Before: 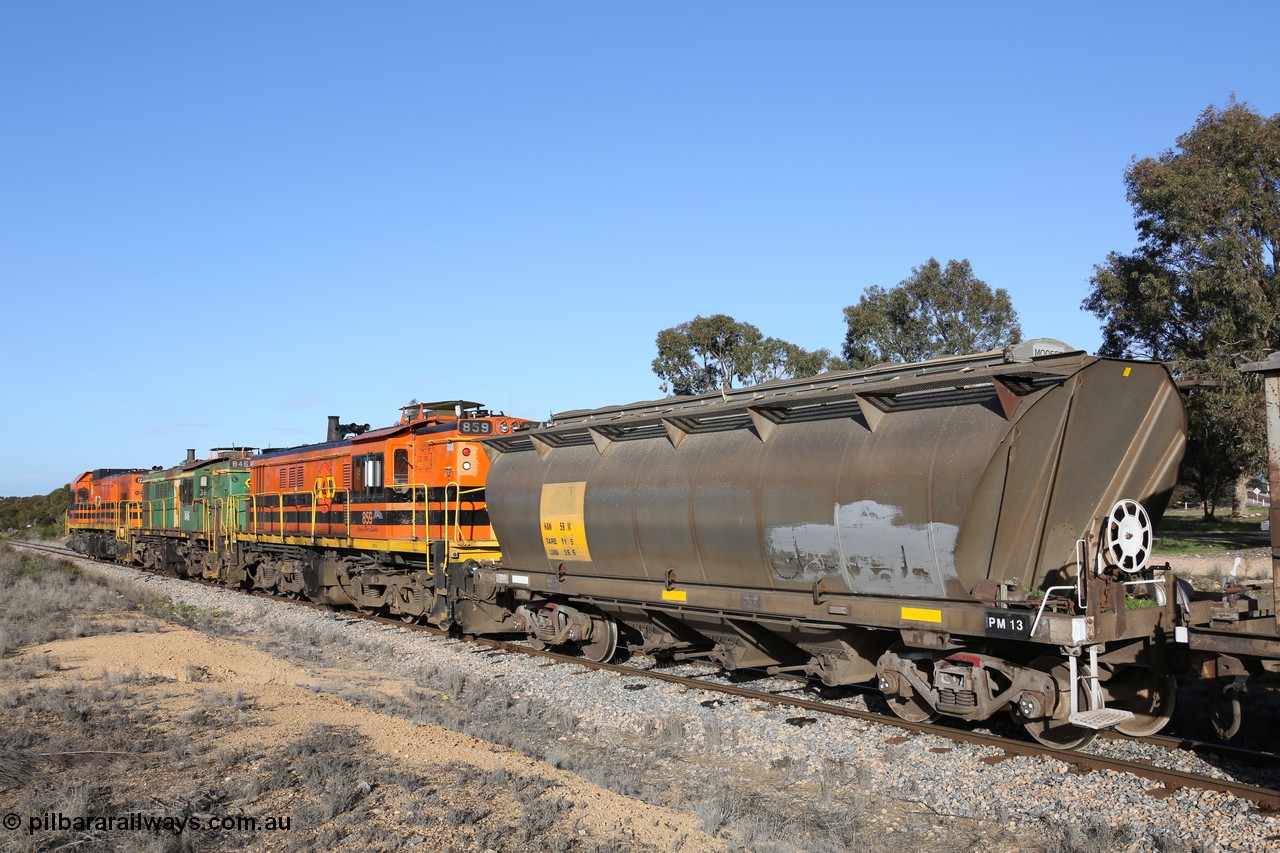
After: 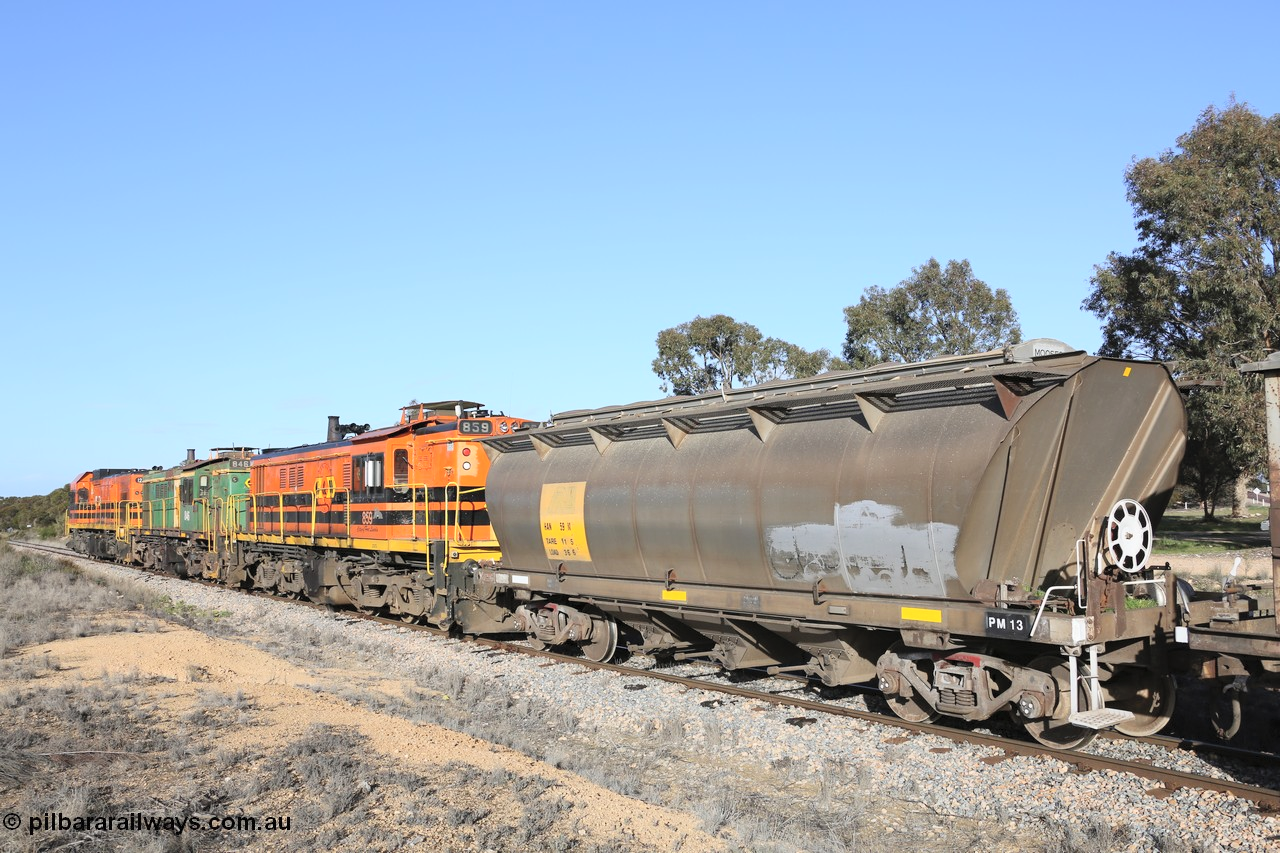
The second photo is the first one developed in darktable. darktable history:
contrast brightness saturation: contrast 0.138, brightness 0.212
